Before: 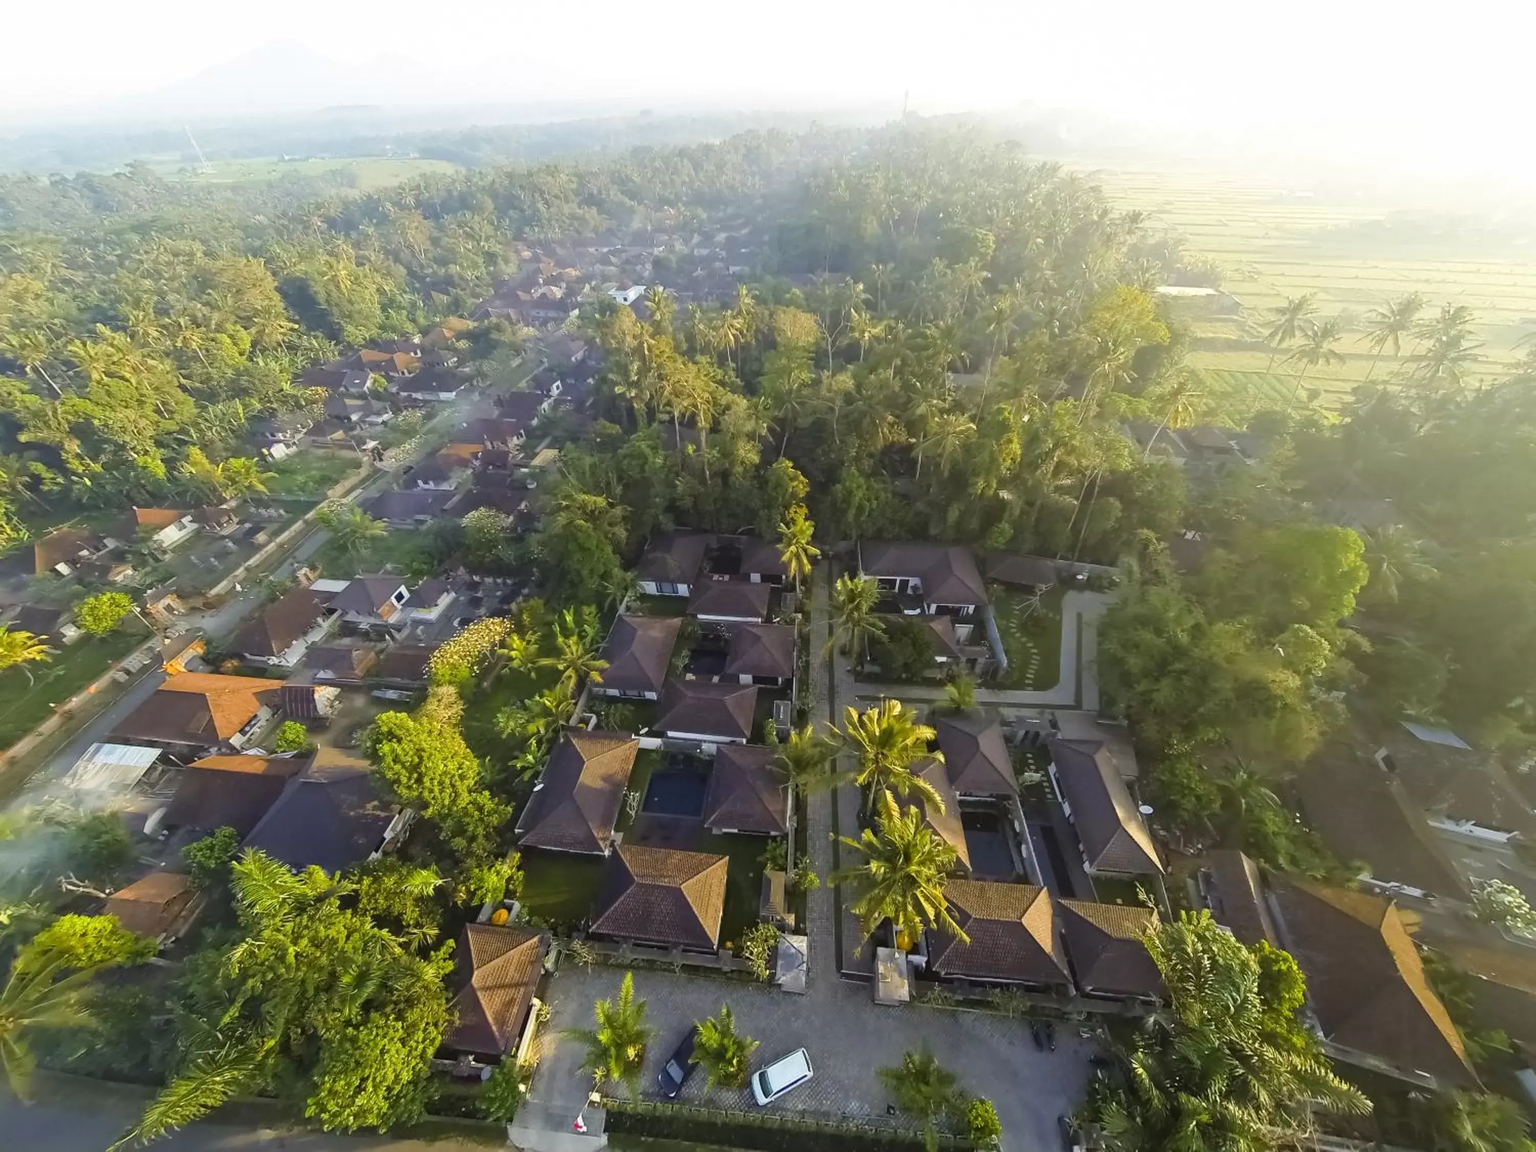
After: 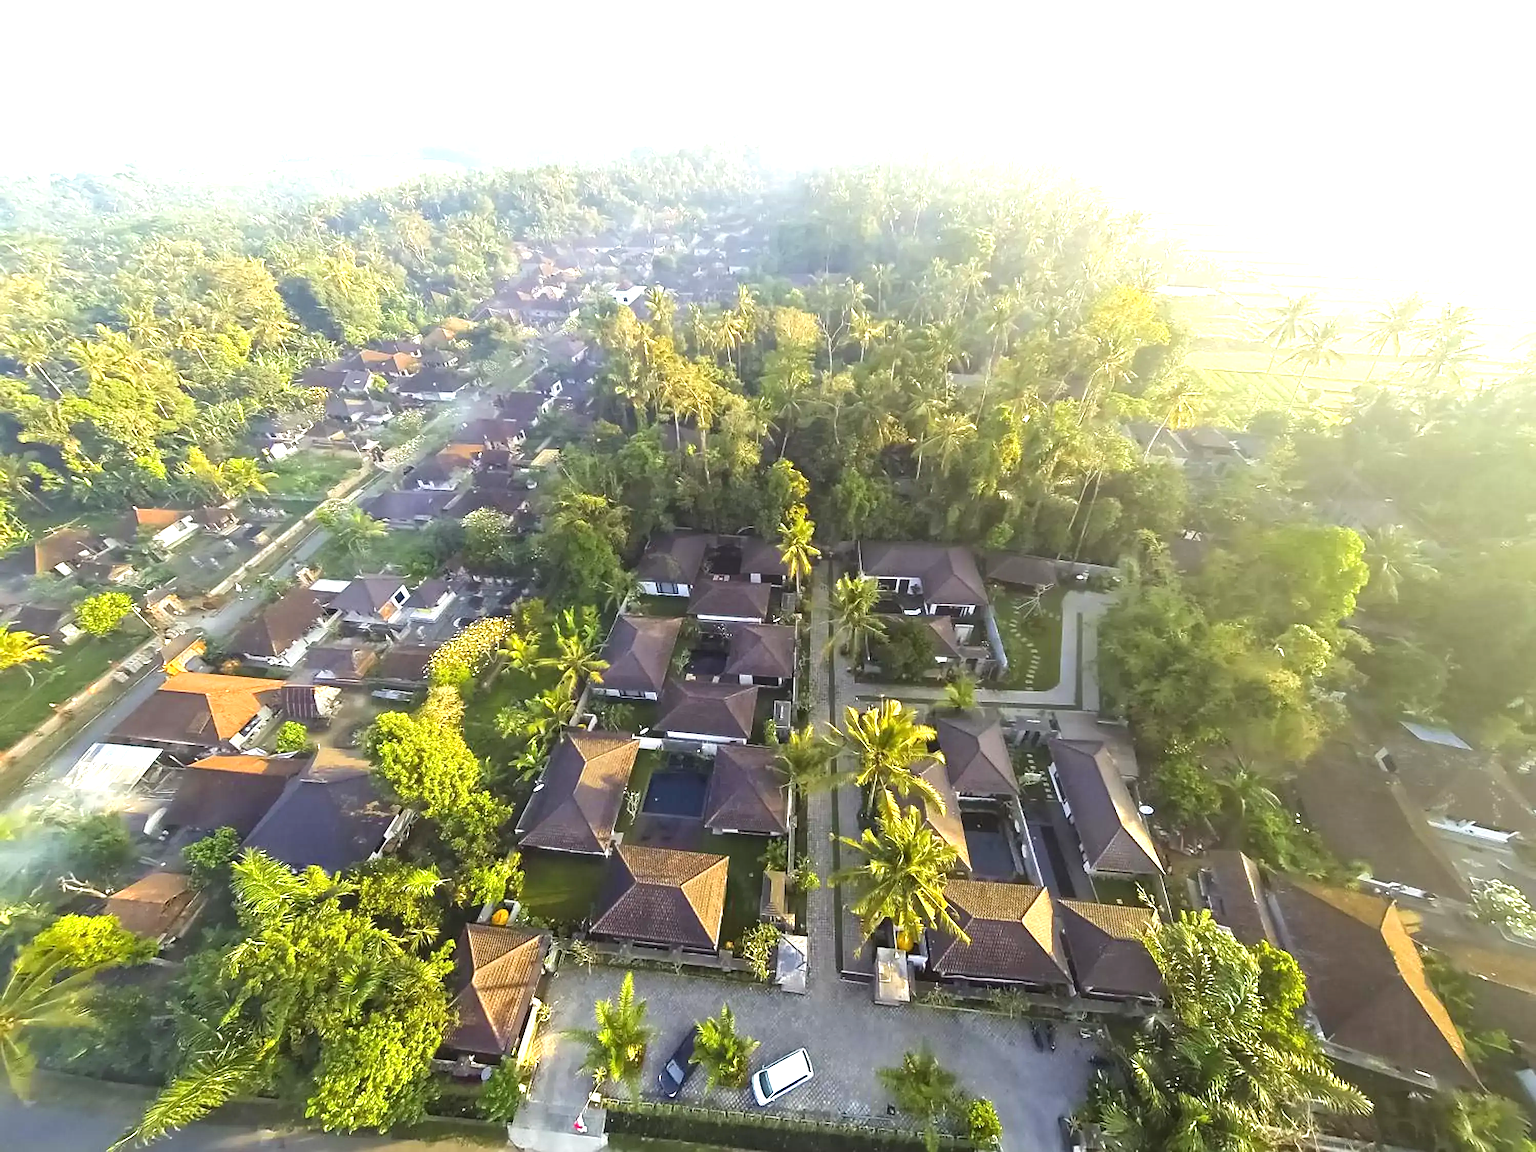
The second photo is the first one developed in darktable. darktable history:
exposure: exposure 1.064 EV, compensate exposure bias true, compensate highlight preservation false
sharpen: on, module defaults
